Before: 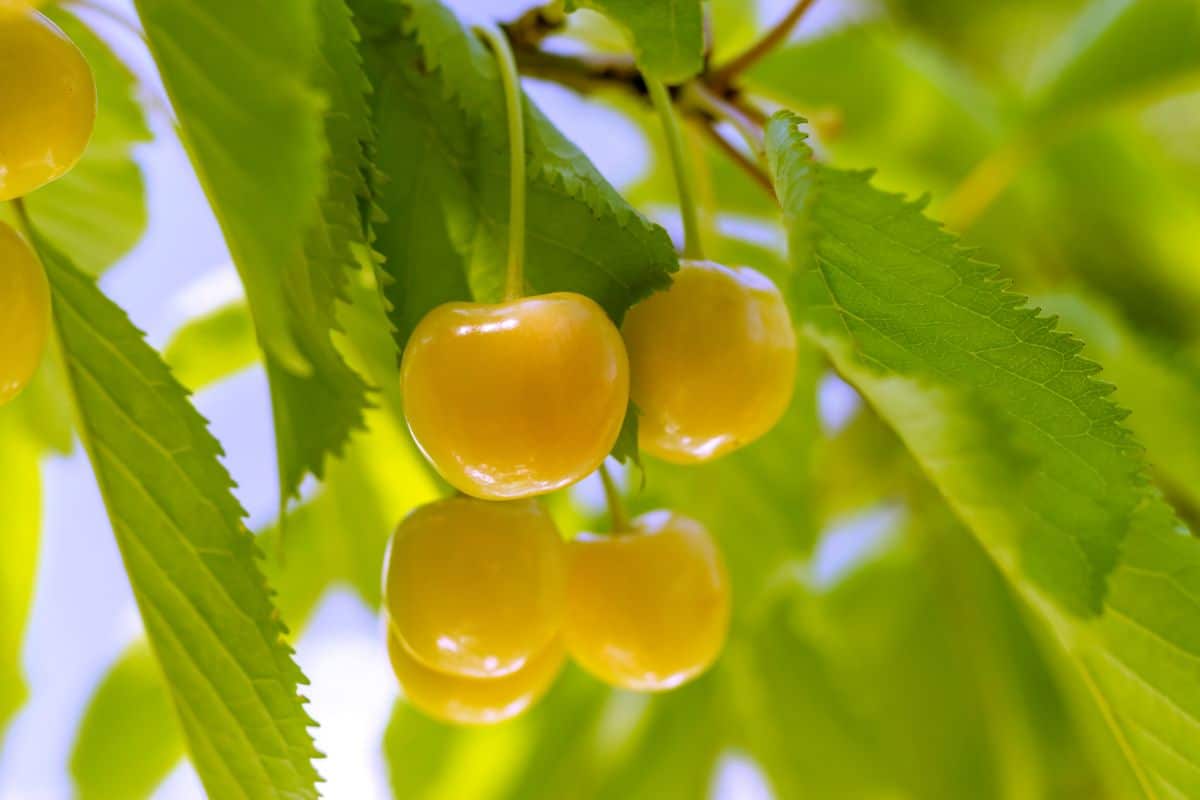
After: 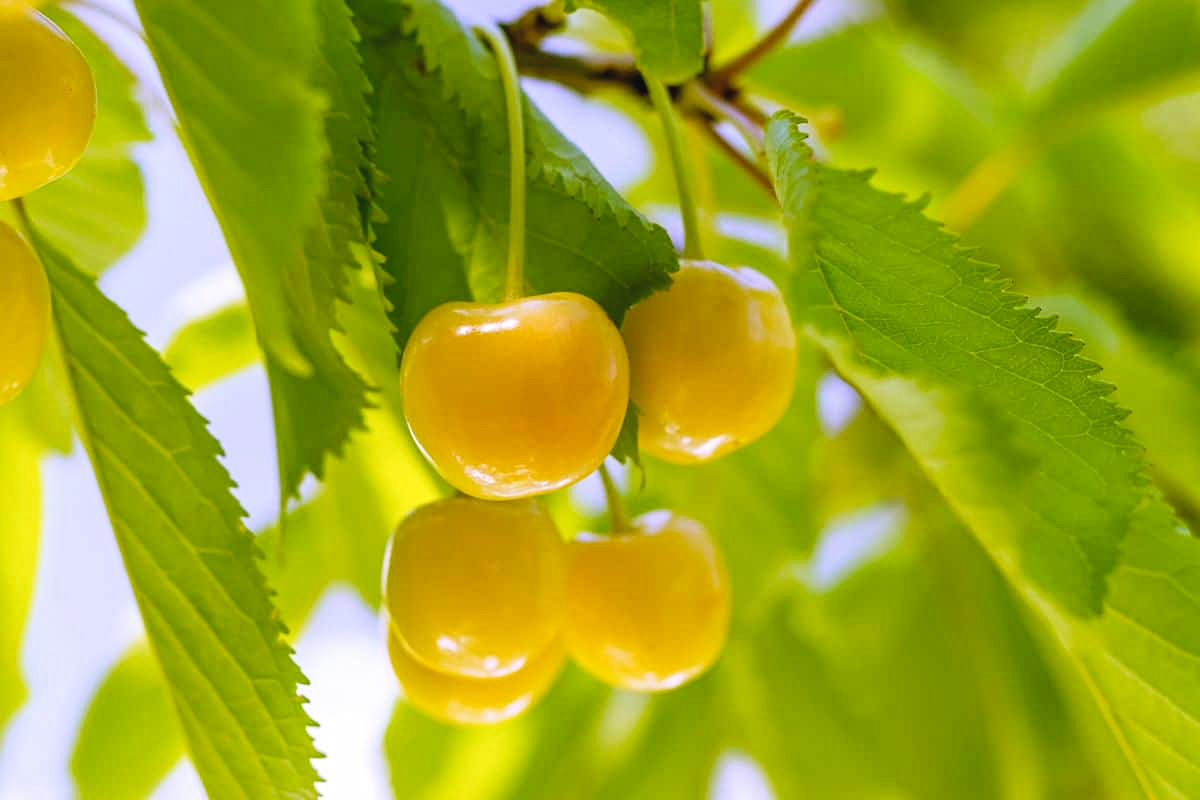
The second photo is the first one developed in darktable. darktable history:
tone curve: curves: ch0 [(0, 0.036) (0.119, 0.115) (0.466, 0.498) (0.715, 0.767) (0.817, 0.865) (1, 0.998)]; ch1 [(0, 0) (0.377, 0.424) (0.442, 0.491) (0.487, 0.502) (0.514, 0.512) (0.536, 0.577) (0.66, 0.724) (1, 1)]; ch2 [(0, 0) (0.38, 0.405) (0.463, 0.443) (0.492, 0.486) (0.526, 0.541) (0.578, 0.598) (1, 1)], preserve colors none
contrast equalizer: octaves 7, y [[0.5, 0.5, 0.5, 0.512, 0.552, 0.62], [0.5 ×6], [0.5 ×4, 0.504, 0.553], [0 ×6], [0 ×6]]
